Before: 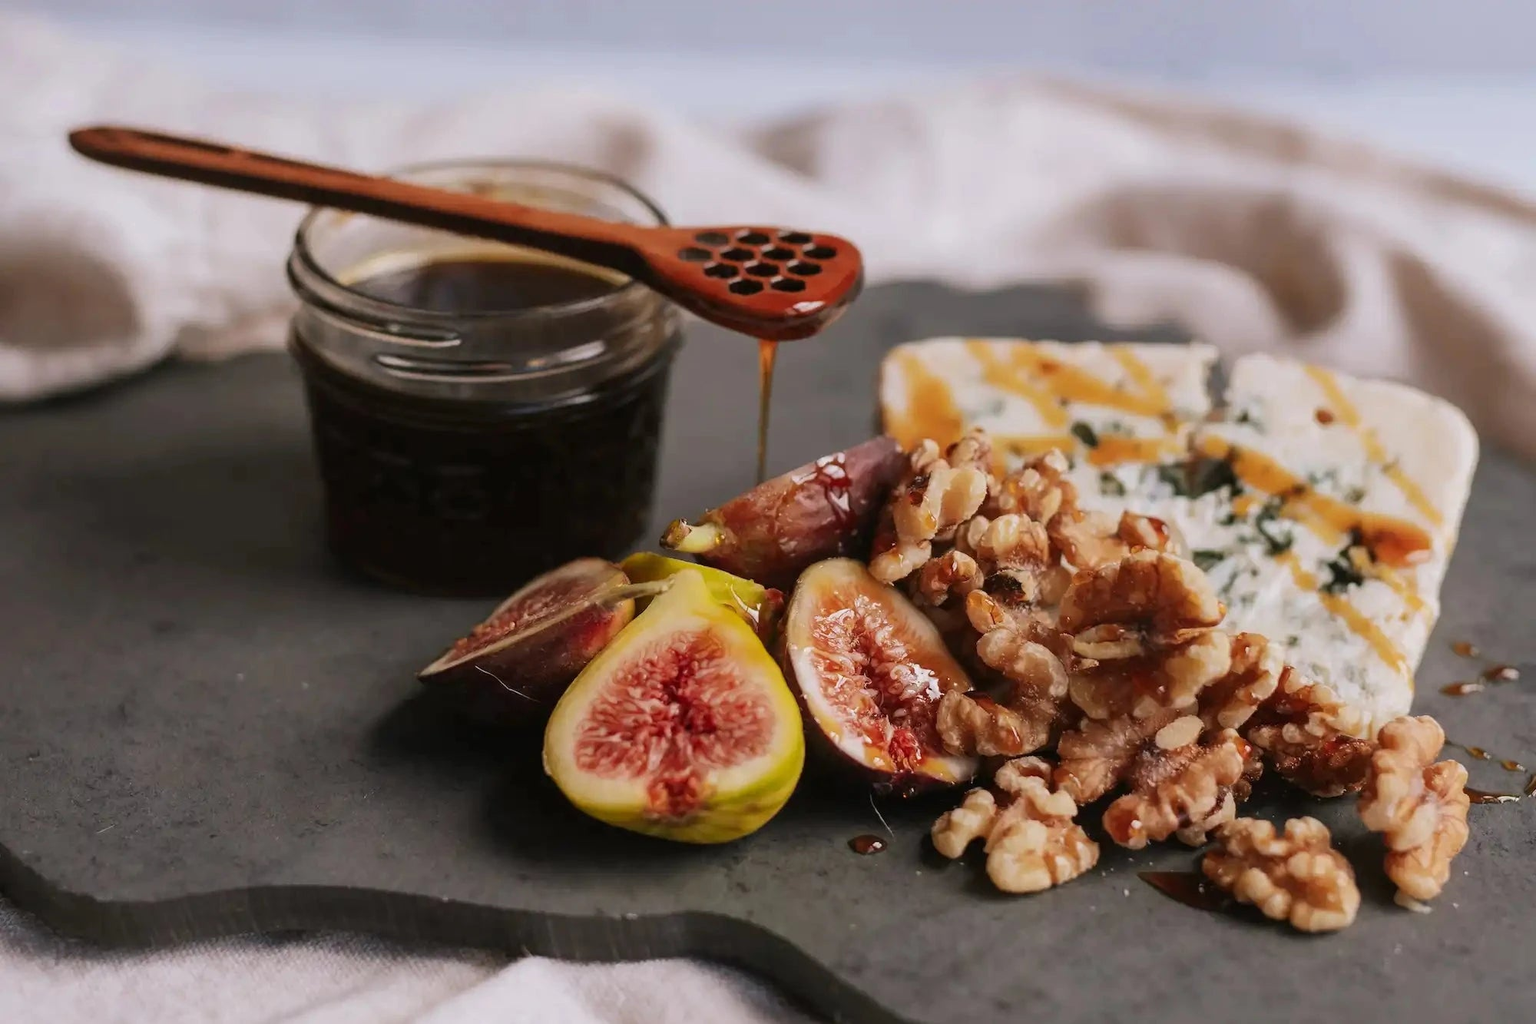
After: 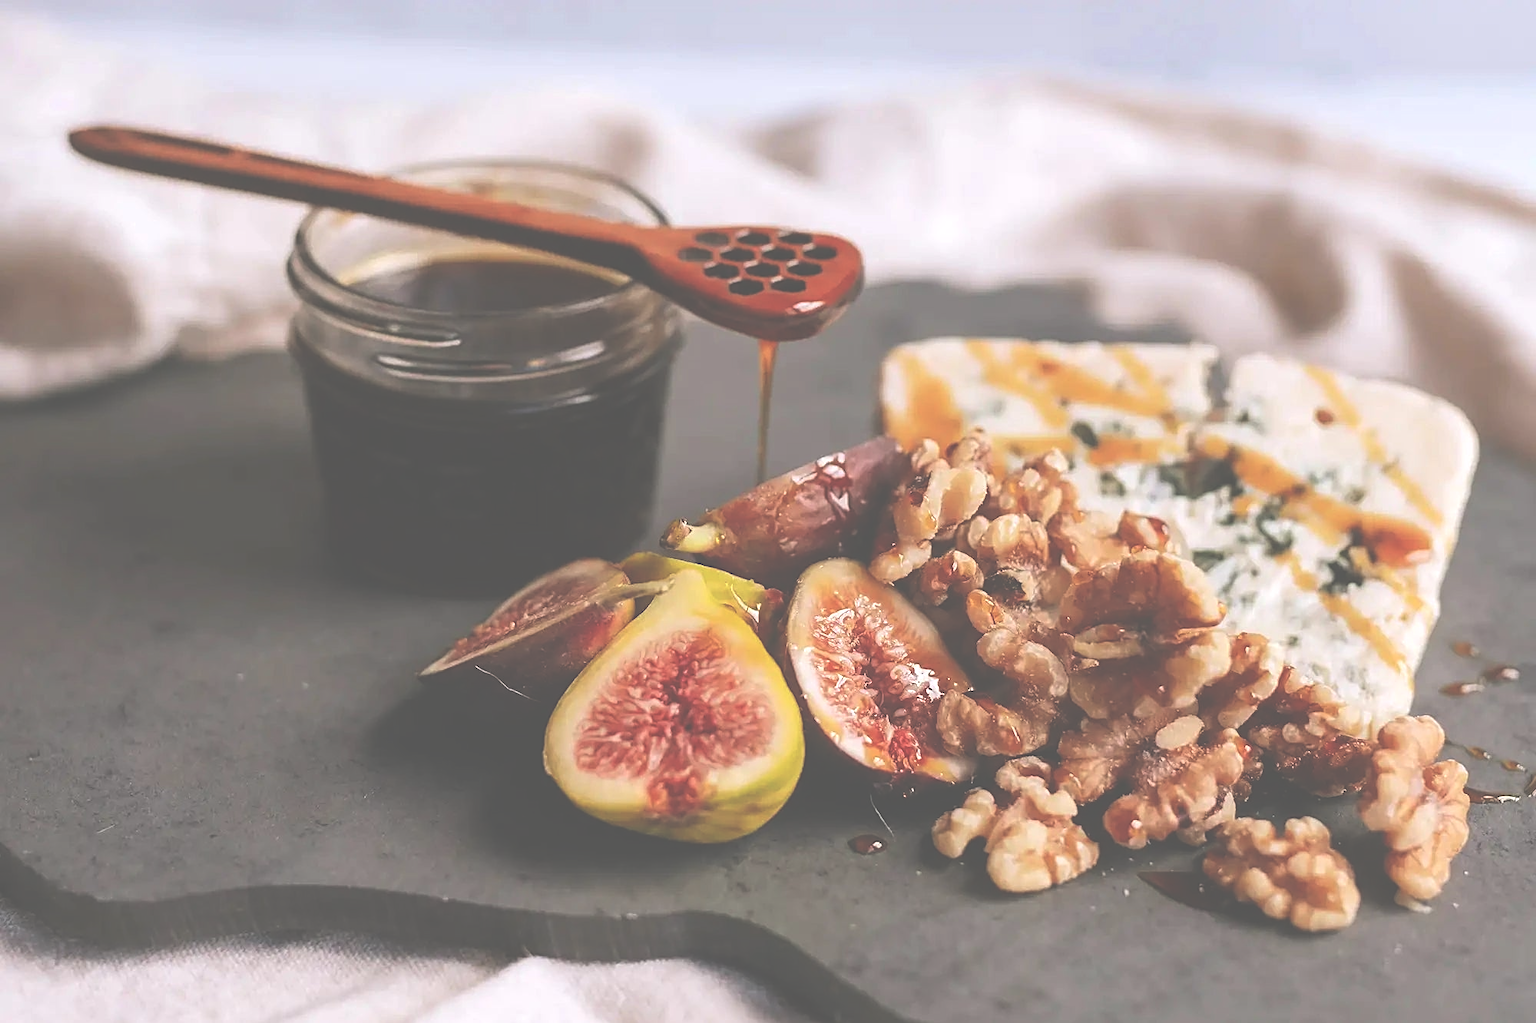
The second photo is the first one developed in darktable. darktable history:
sharpen: on, module defaults
exposure: black level correction -0.069, exposure 0.5 EV, compensate highlight preservation false
